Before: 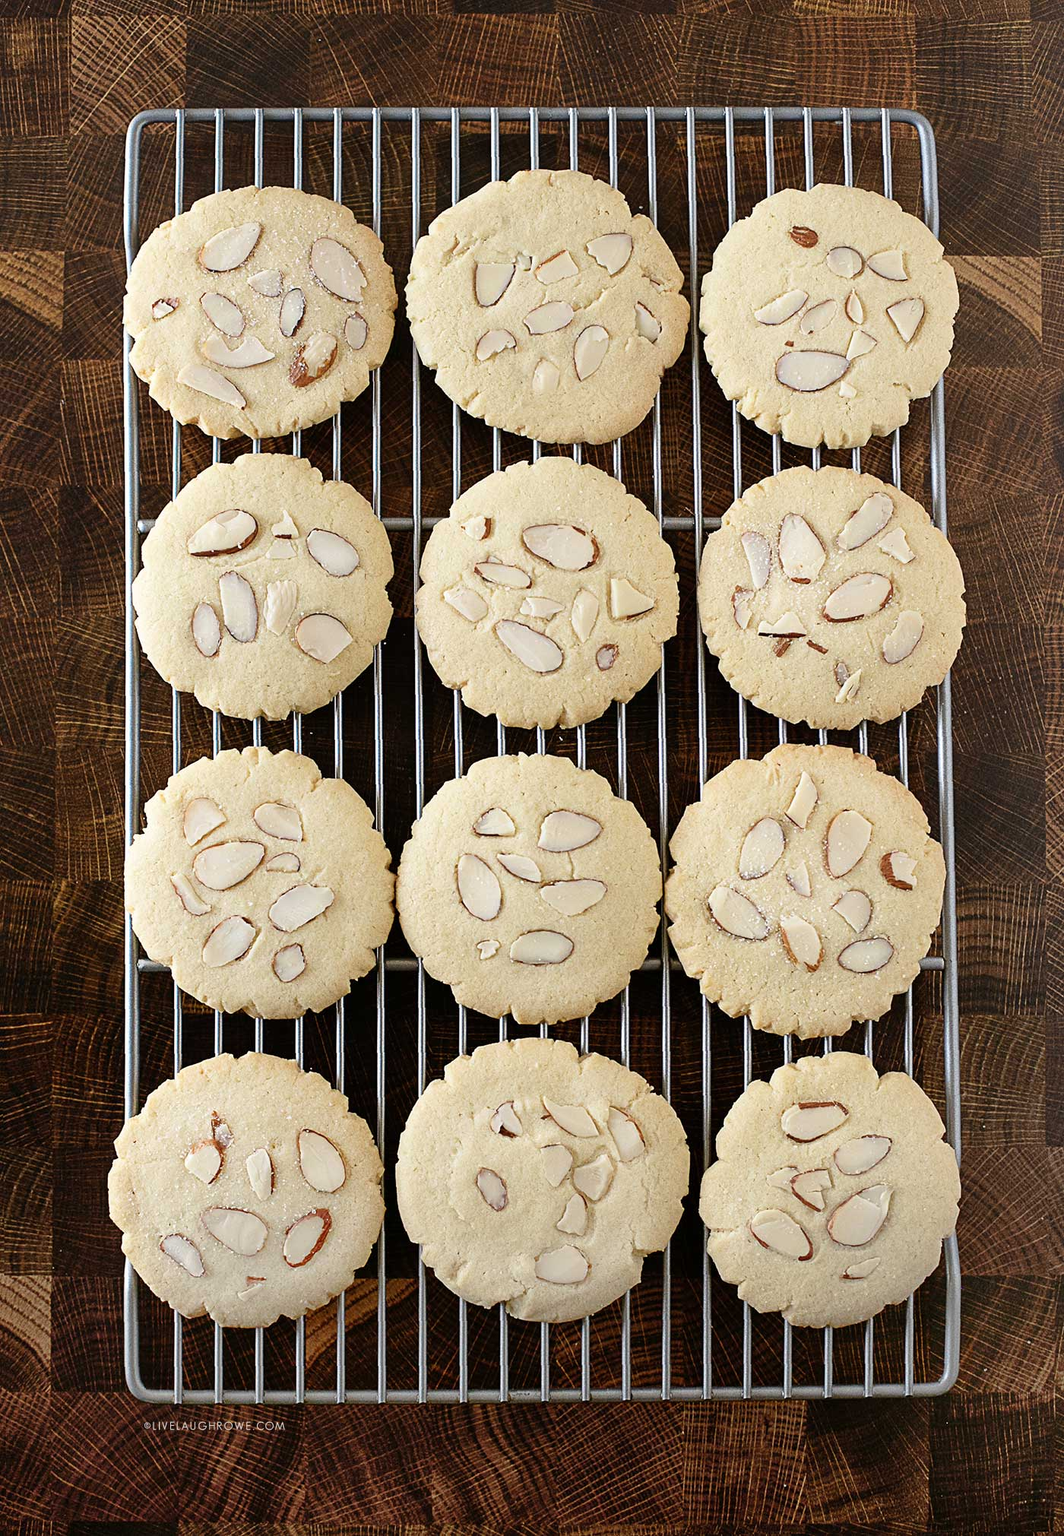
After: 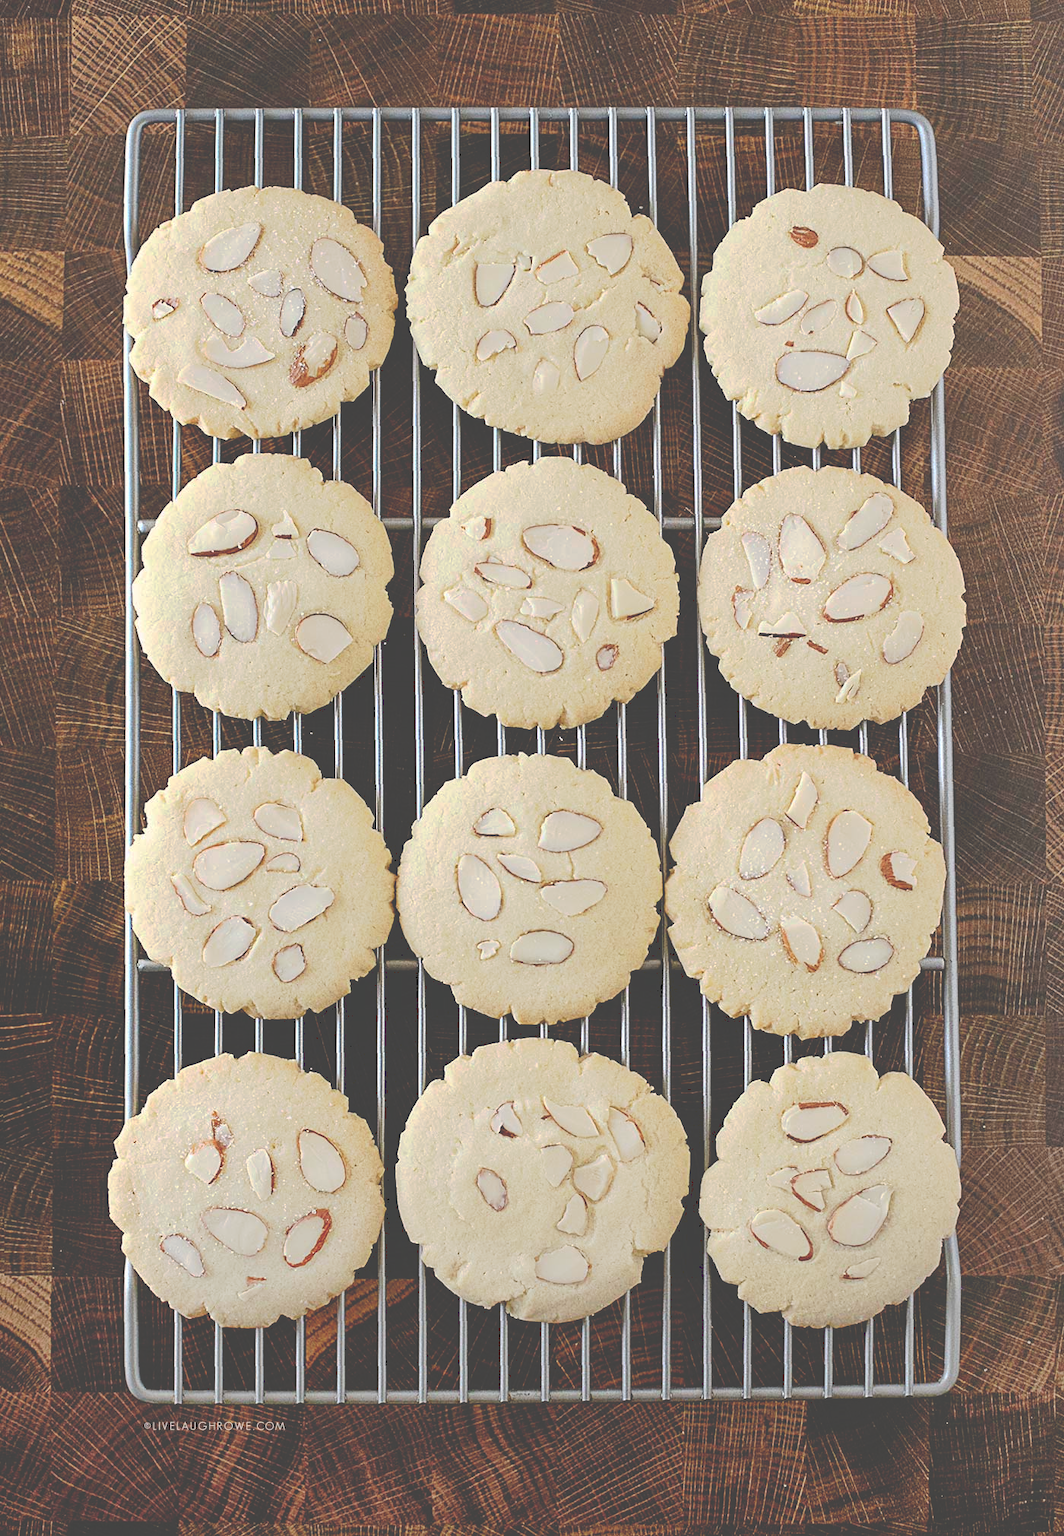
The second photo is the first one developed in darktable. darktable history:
contrast brightness saturation: contrast 0.07, brightness 0.08, saturation 0.18
tone curve: curves: ch0 [(0, 0) (0.003, 0.277) (0.011, 0.277) (0.025, 0.279) (0.044, 0.282) (0.069, 0.286) (0.1, 0.289) (0.136, 0.294) (0.177, 0.318) (0.224, 0.345) (0.277, 0.379) (0.335, 0.425) (0.399, 0.481) (0.468, 0.542) (0.543, 0.594) (0.623, 0.662) (0.709, 0.731) (0.801, 0.792) (0.898, 0.851) (1, 1)], preserve colors none
